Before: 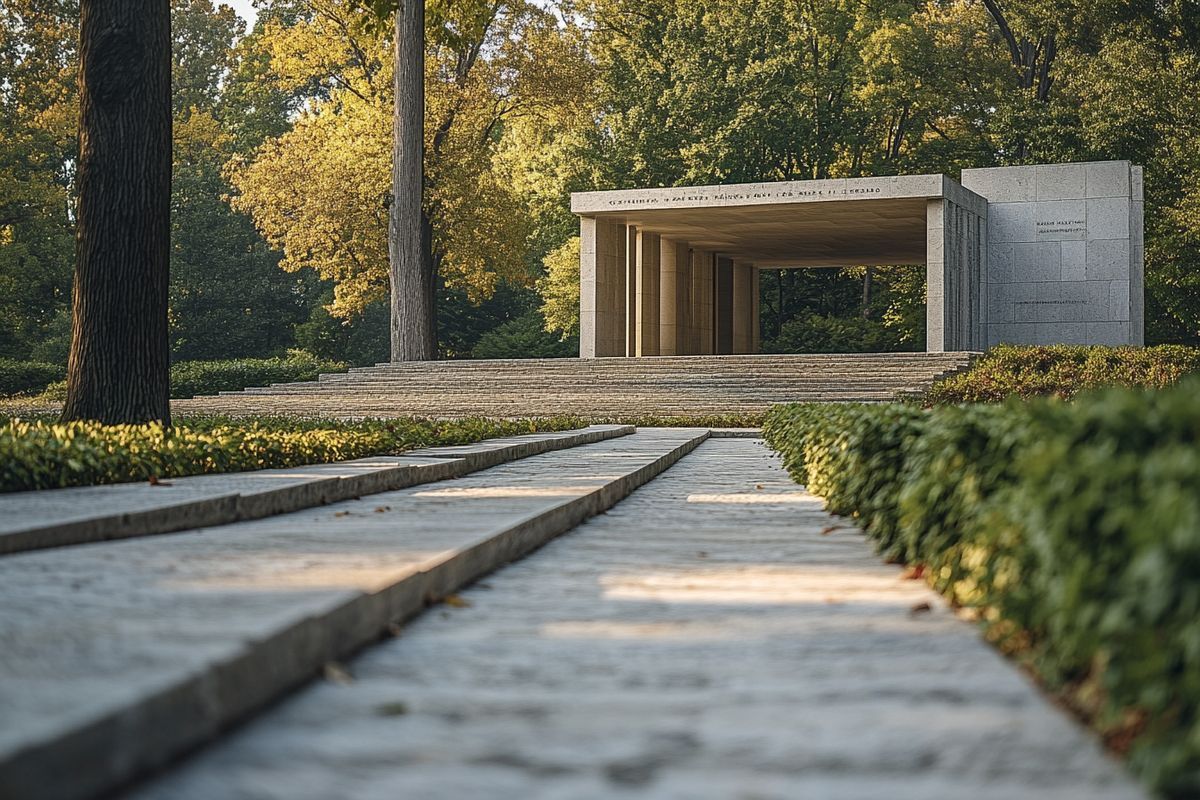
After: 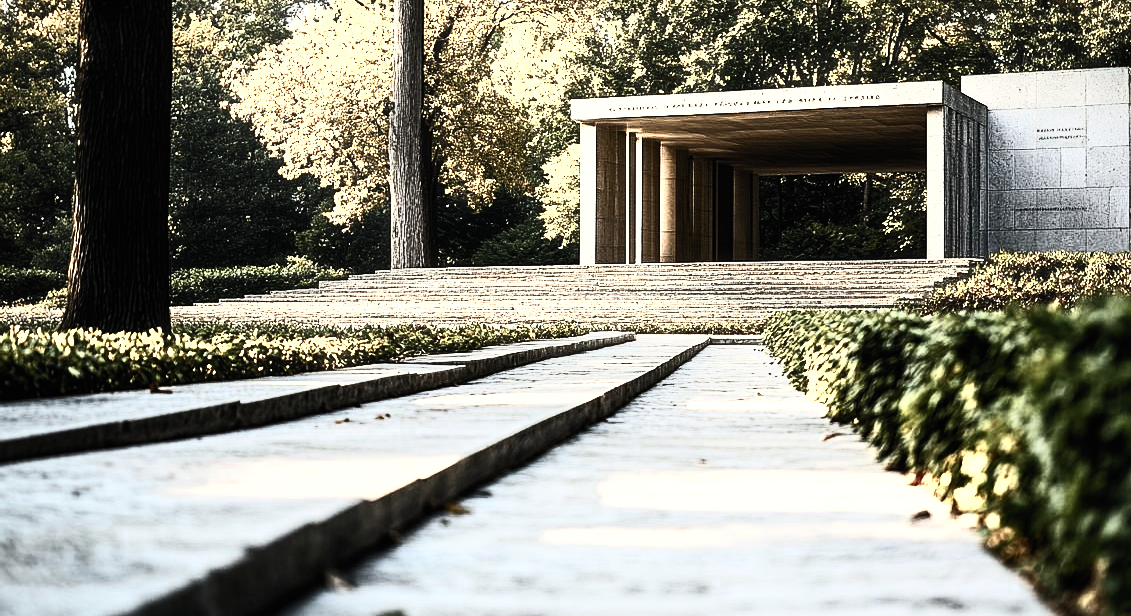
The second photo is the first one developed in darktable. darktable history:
crop and rotate: angle 0.03°, top 11.643%, right 5.651%, bottom 11.189%
color zones: curves: ch0 [(0.018, 0.548) (0.224, 0.64) (0.425, 0.447) (0.675, 0.575) (0.732, 0.579)]; ch1 [(0.066, 0.487) (0.25, 0.5) (0.404, 0.43) (0.75, 0.421) (0.956, 0.421)]; ch2 [(0.044, 0.561) (0.215, 0.465) (0.399, 0.544) (0.465, 0.548) (0.614, 0.447) (0.724, 0.43) (0.882, 0.623) (0.956, 0.632)]
filmic rgb: black relative exposure -5 EV, hardness 2.88, contrast 1.4, highlights saturation mix -20%
shadows and highlights: shadows 37.27, highlights -28.18, soften with gaussian
exposure: exposure -0.041 EV, compensate highlight preservation false
tone equalizer: -8 EV -0.417 EV, -7 EV -0.389 EV, -6 EV -0.333 EV, -5 EV -0.222 EV, -3 EV 0.222 EV, -2 EV 0.333 EV, -1 EV 0.389 EV, +0 EV 0.417 EV, edges refinement/feathering 500, mask exposure compensation -1.57 EV, preserve details no
haze removal: strength -0.1, adaptive false
contrast brightness saturation: contrast 0.62, brightness 0.34, saturation 0.14
